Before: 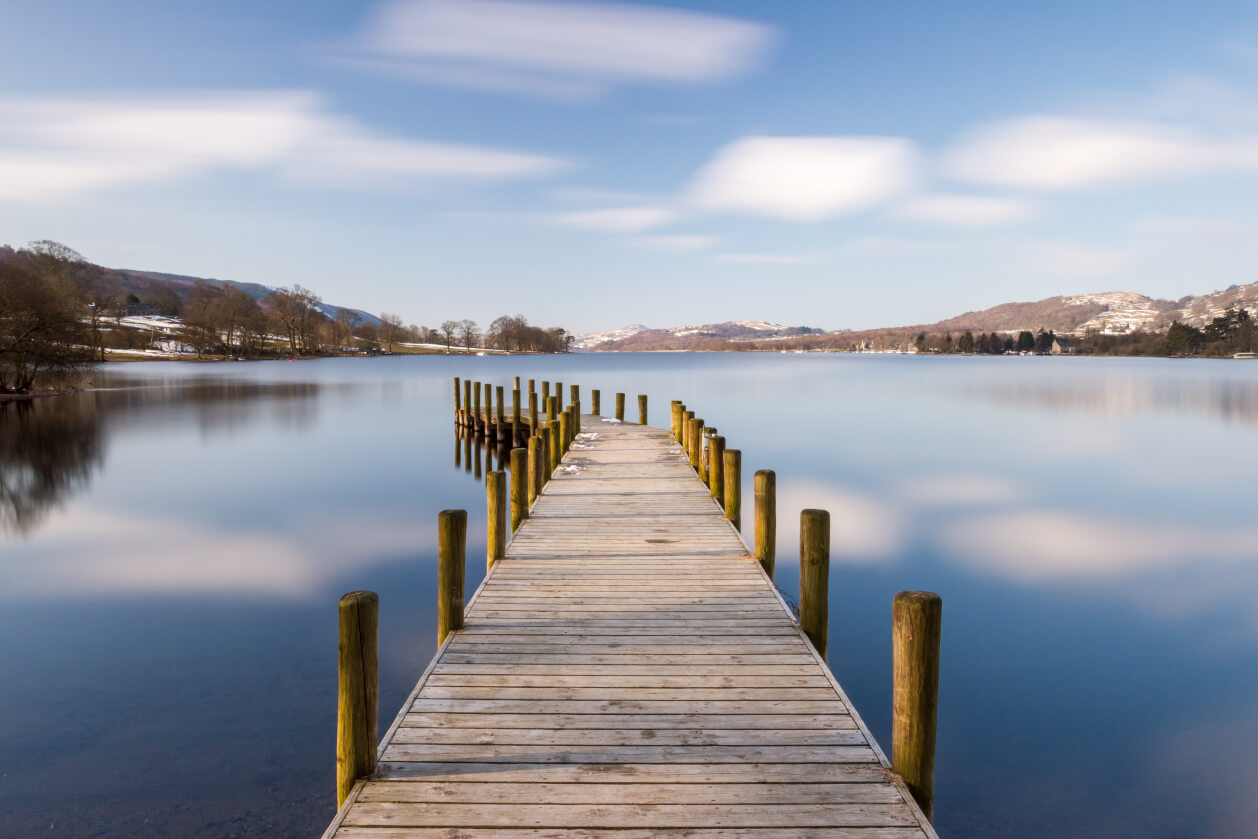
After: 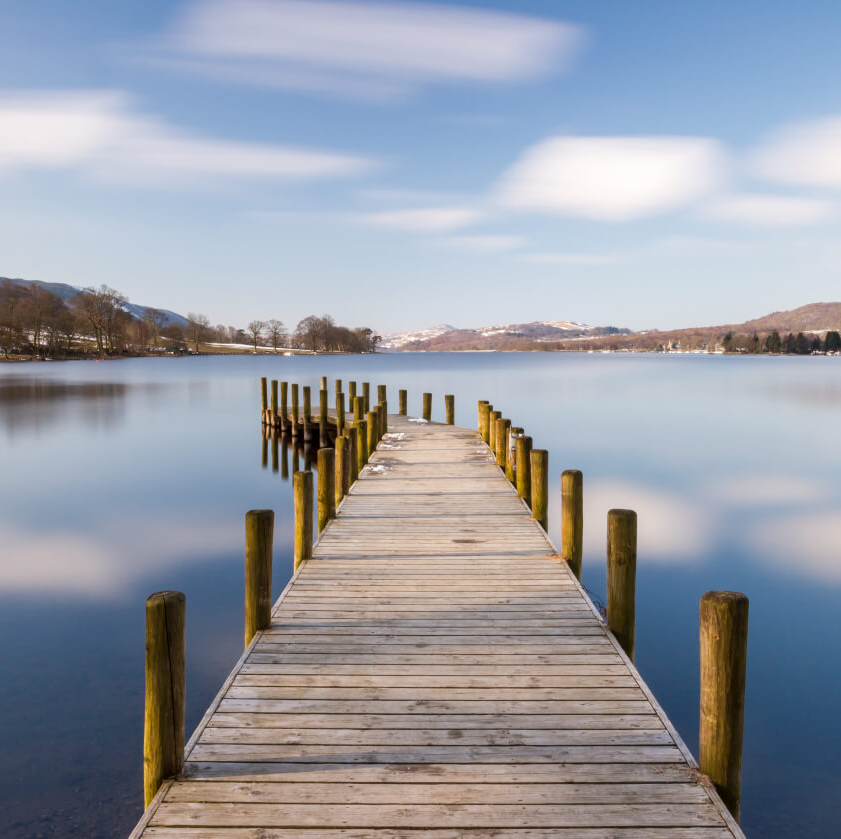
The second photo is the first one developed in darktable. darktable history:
crop: left 15.37%, right 17.755%
